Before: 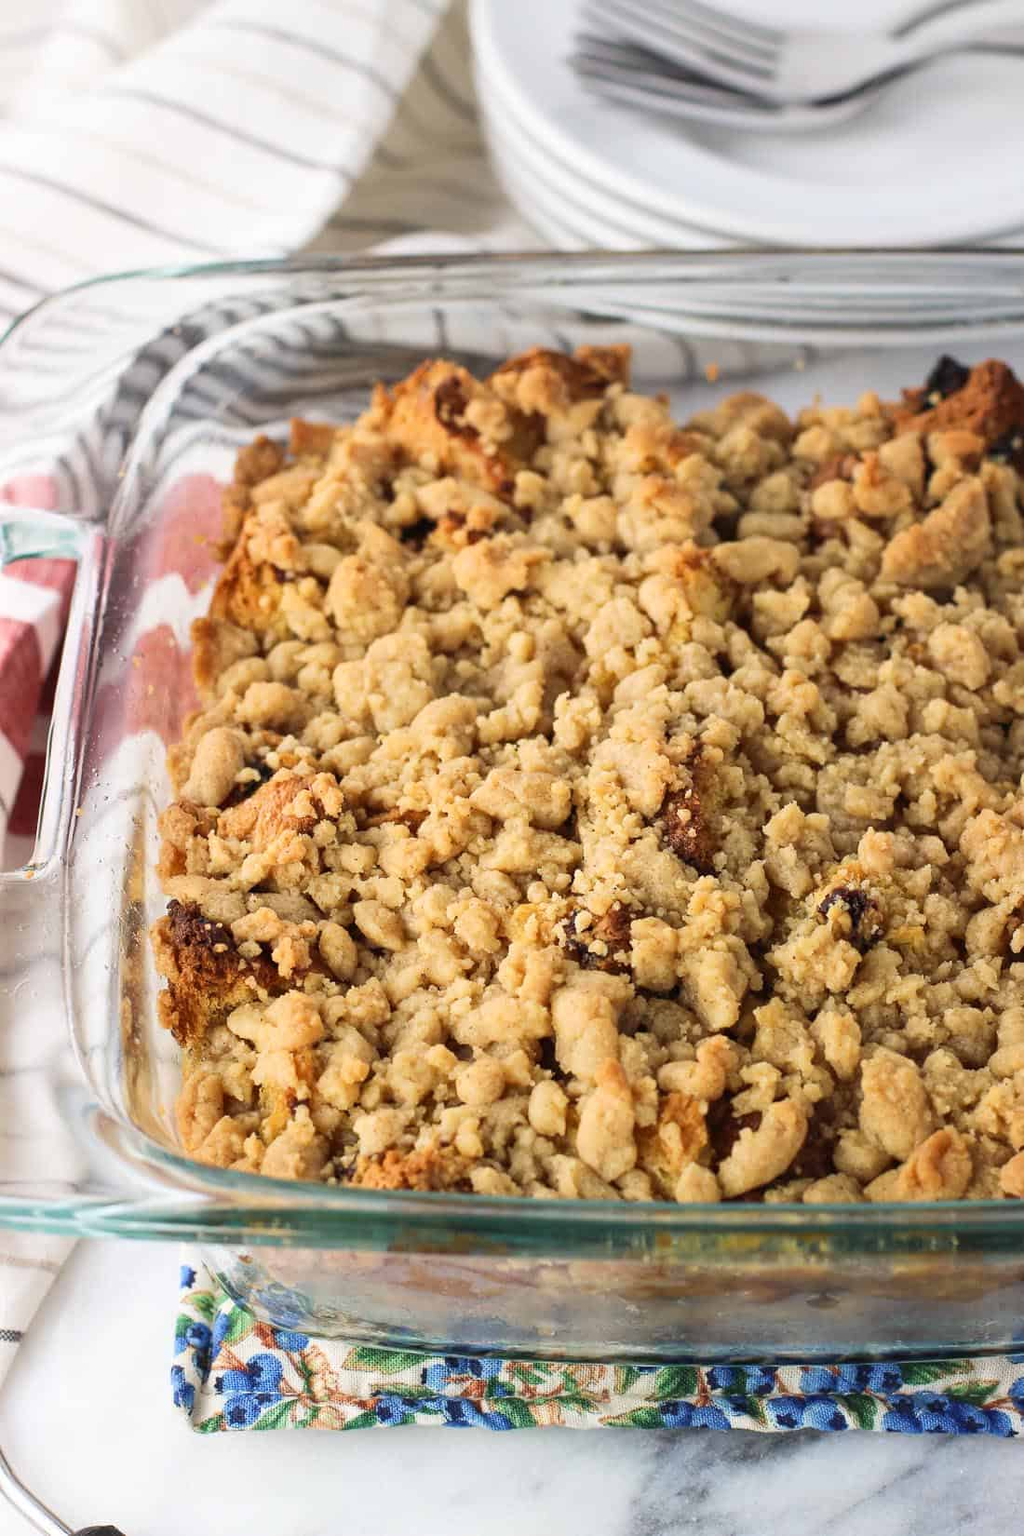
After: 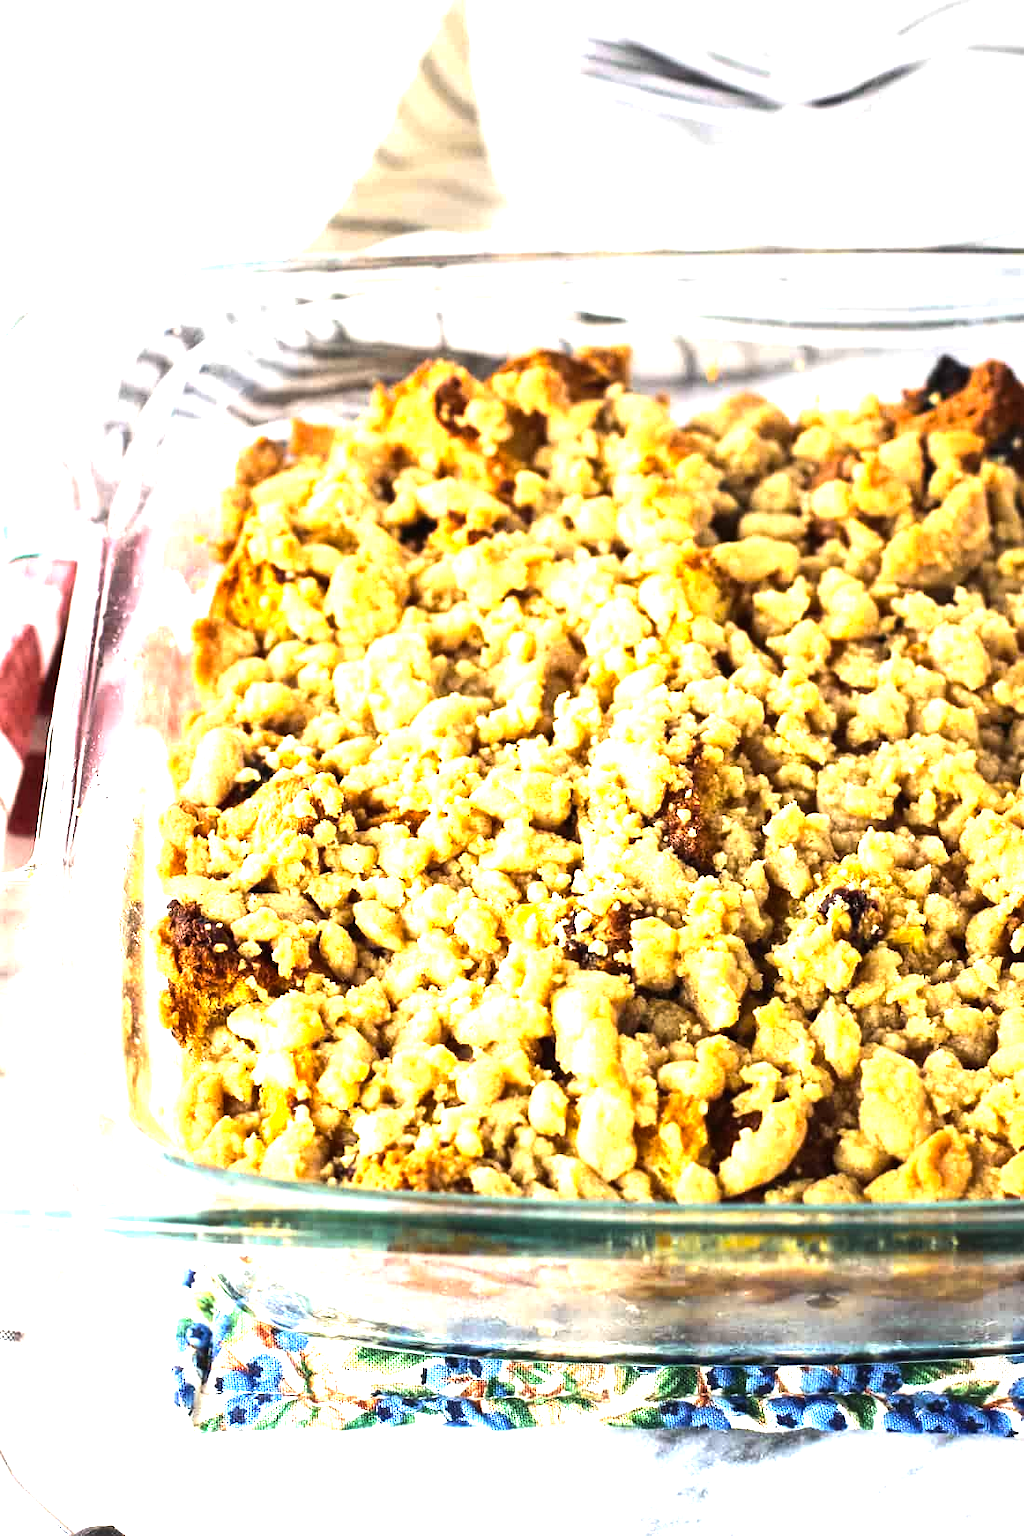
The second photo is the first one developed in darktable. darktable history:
tone equalizer: -8 EV -0.398 EV, -7 EV -0.378 EV, -6 EV -0.34 EV, -5 EV -0.239 EV, -3 EV 0.194 EV, -2 EV 0.326 EV, -1 EV 0.378 EV, +0 EV 0.406 EV, edges refinement/feathering 500, mask exposure compensation -1.57 EV, preserve details no
color balance rgb: perceptual saturation grading › global saturation 17.974%, perceptual brilliance grading › highlights 14.449%, perceptual brilliance grading › mid-tones -5.709%, perceptual brilliance grading › shadows -26.582%
exposure: black level correction 0, exposure 0.892 EV, compensate exposure bias true, compensate highlight preservation false
